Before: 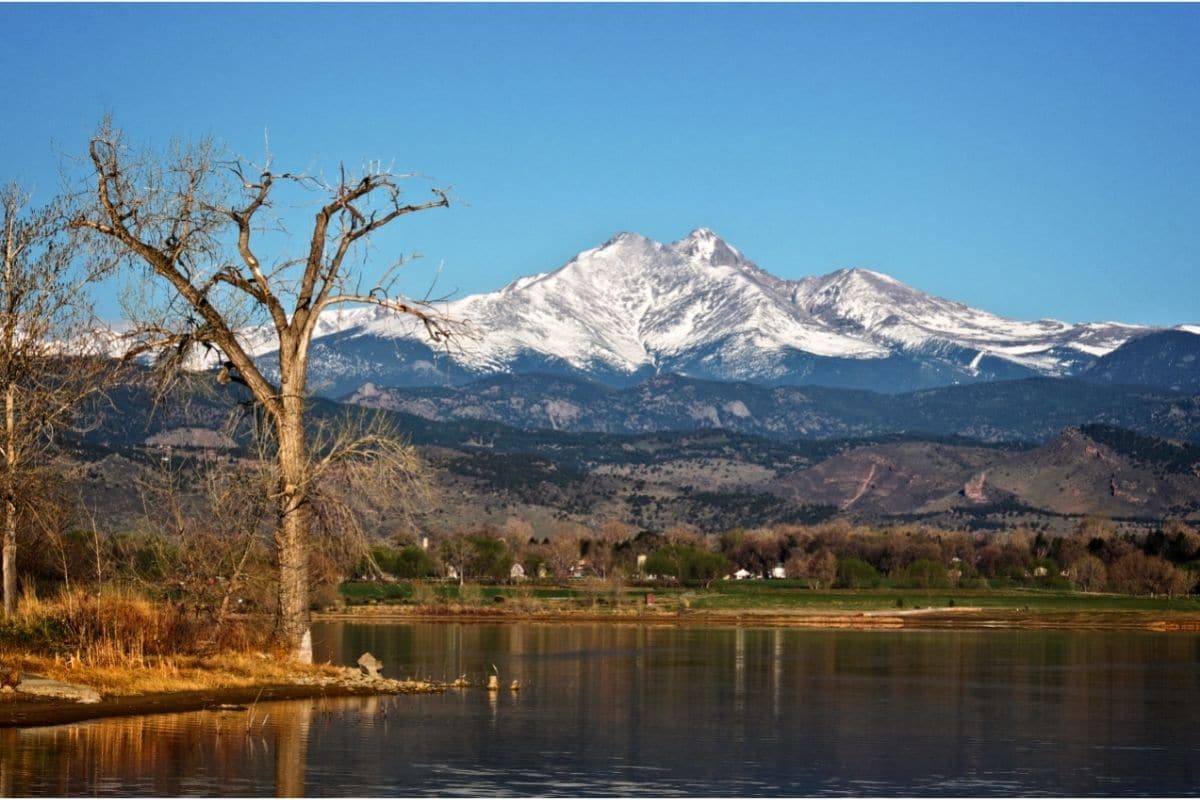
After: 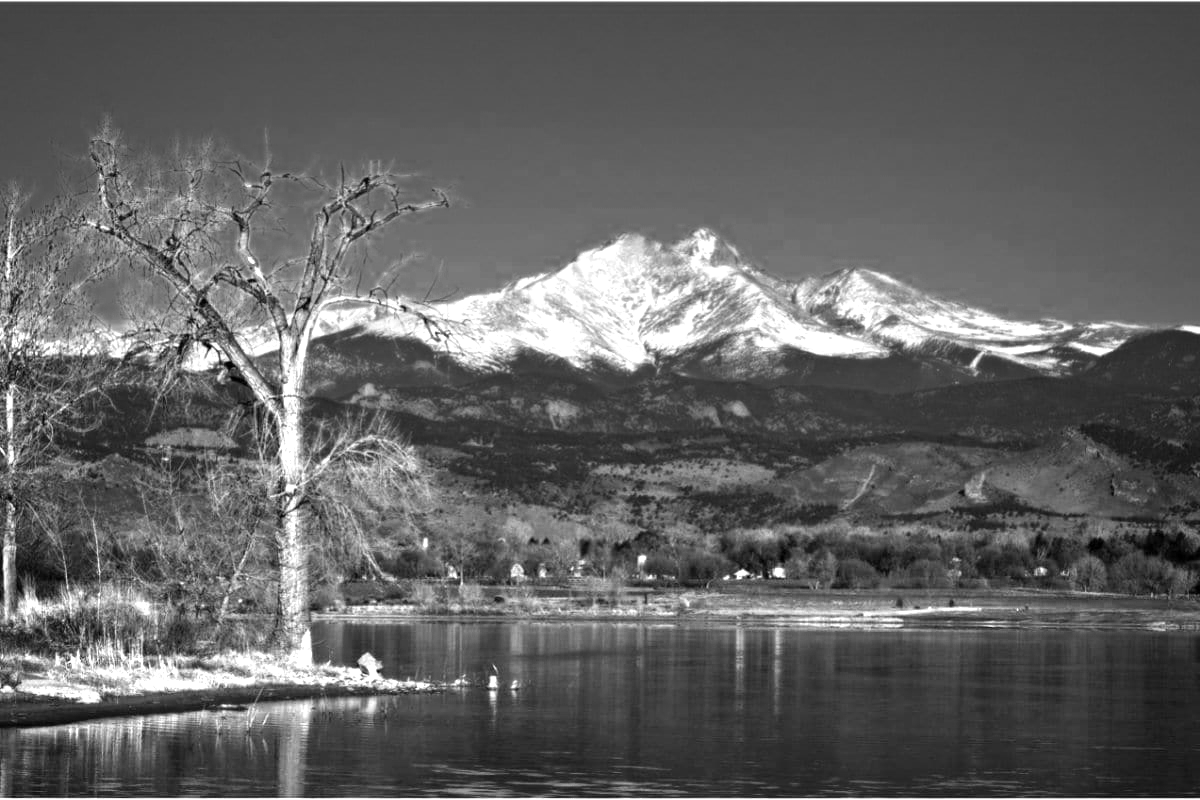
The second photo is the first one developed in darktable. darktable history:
color zones: curves: ch0 [(0, 0.554) (0.146, 0.662) (0.293, 0.86) (0.503, 0.774) (0.637, 0.106) (0.74, 0.072) (0.866, 0.488) (0.998, 0.569)]; ch1 [(0, 0) (0.143, 0) (0.286, 0) (0.429, 0) (0.571, 0) (0.714, 0) (0.857, 0)]
exposure: exposure 0.297 EV, compensate highlight preservation false
